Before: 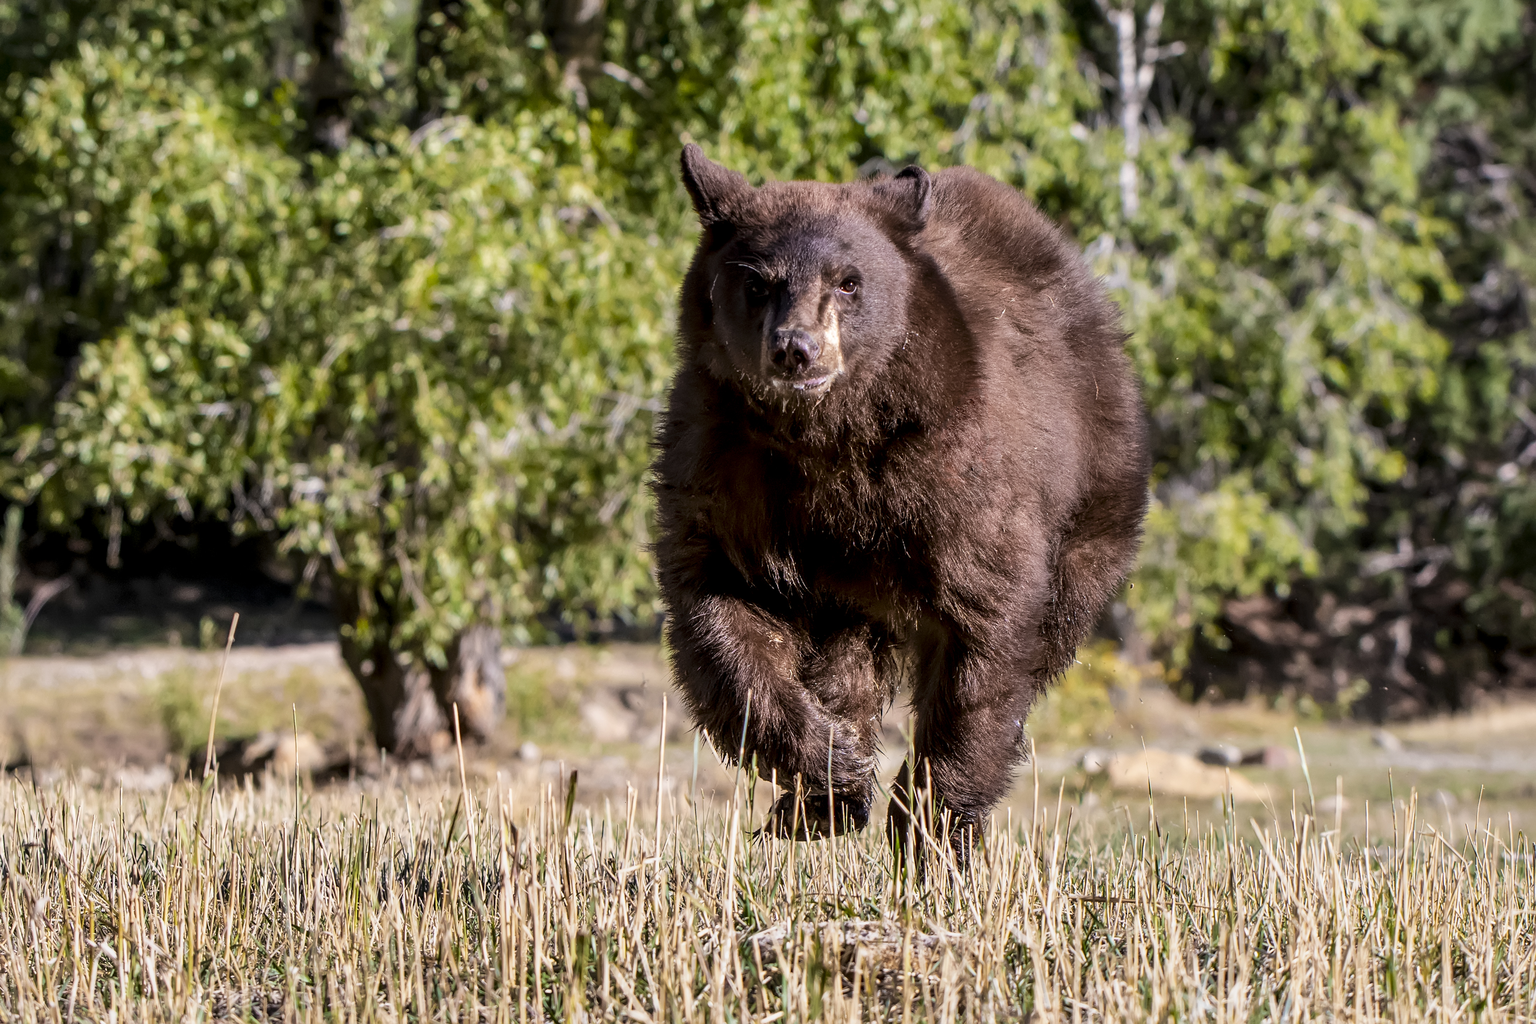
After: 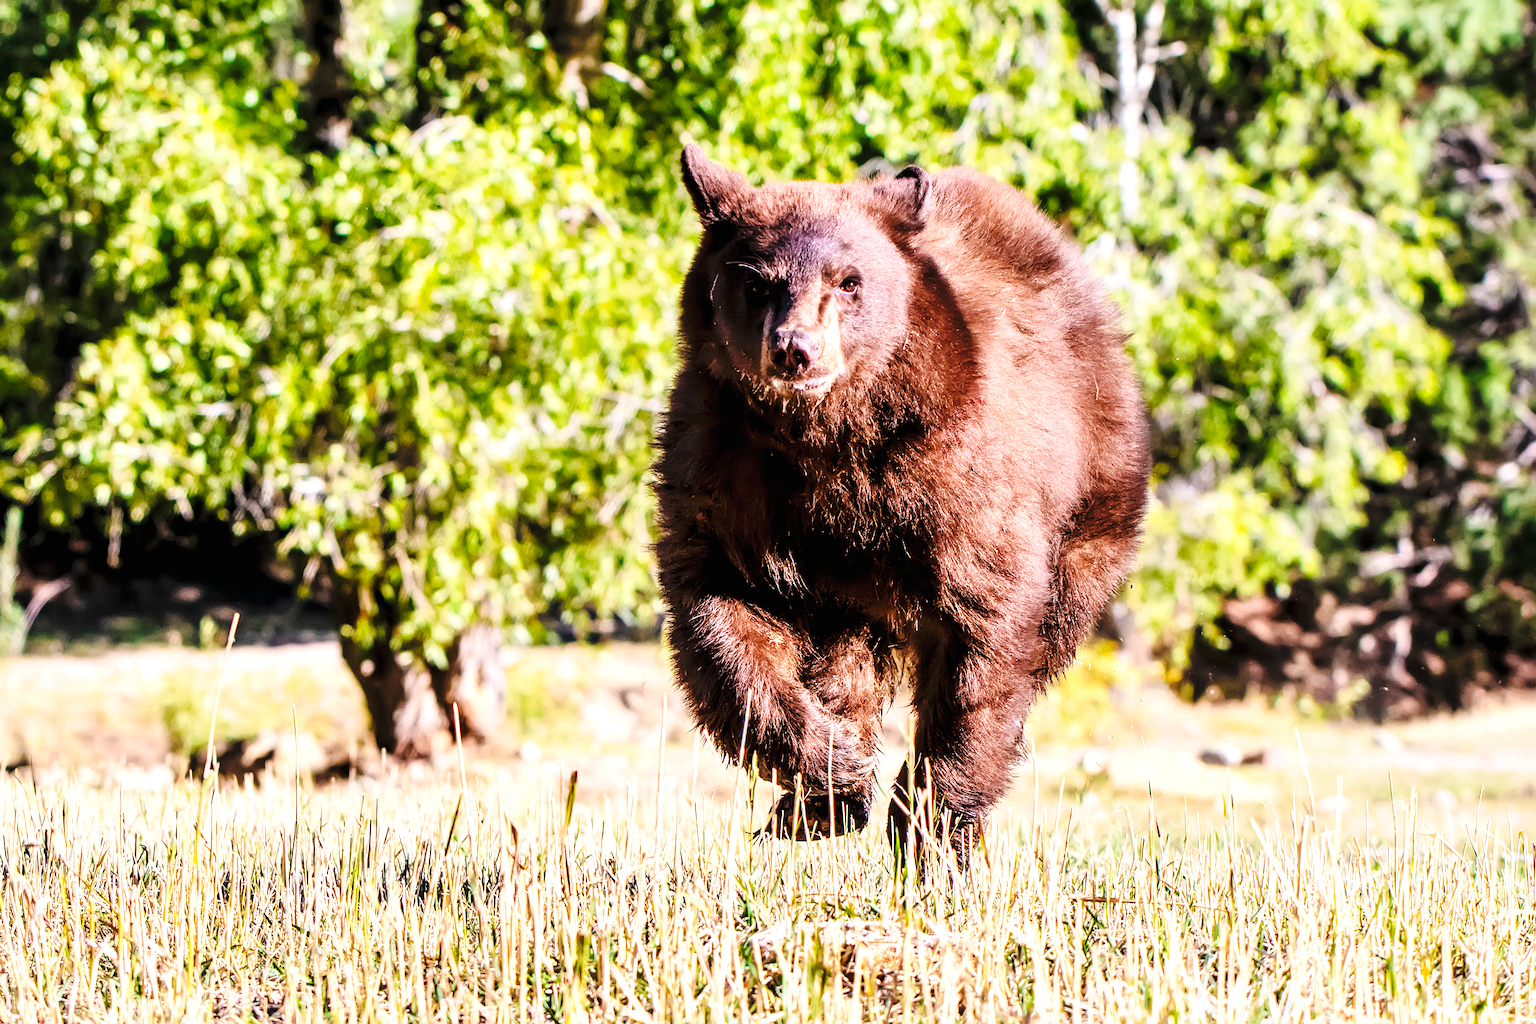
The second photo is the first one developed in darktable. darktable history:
contrast brightness saturation: brightness 0.095, saturation 0.193
exposure: black level correction 0, exposure 0.897 EV, compensate exposure bias true, compensate highlight preservation false
base curve: curves: ch0 [(0, 0) (0.036, 0.025) (0.121, 0.166) (0.206, 0.329) (0.605, 0.79) (1, 1)], preserve colors none
